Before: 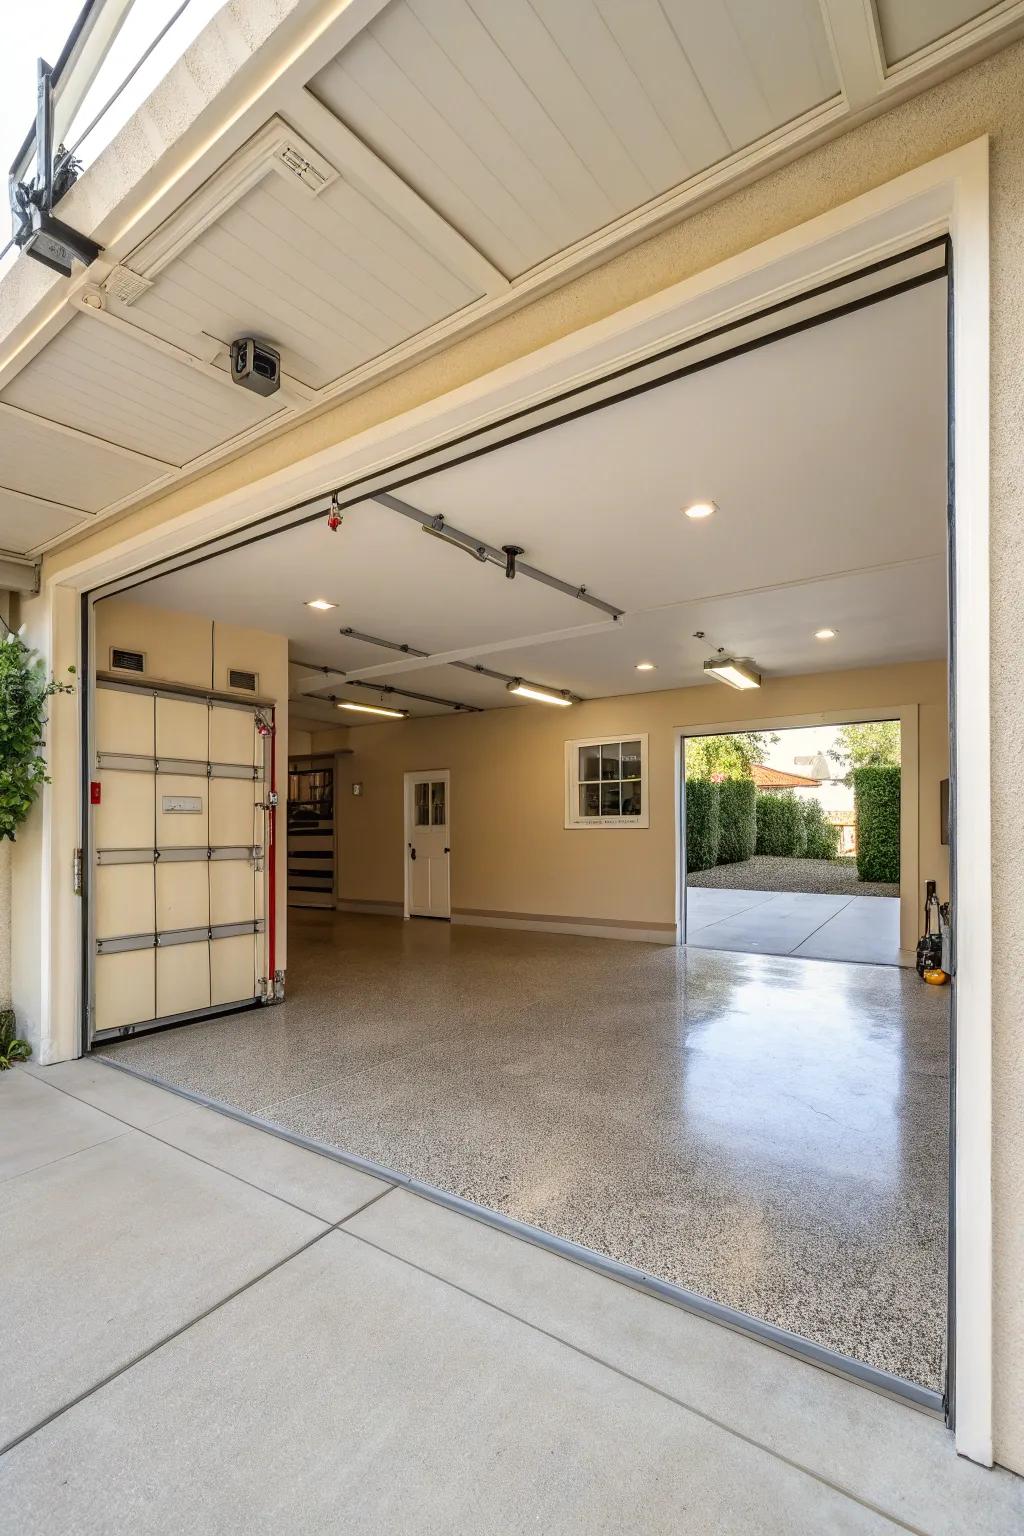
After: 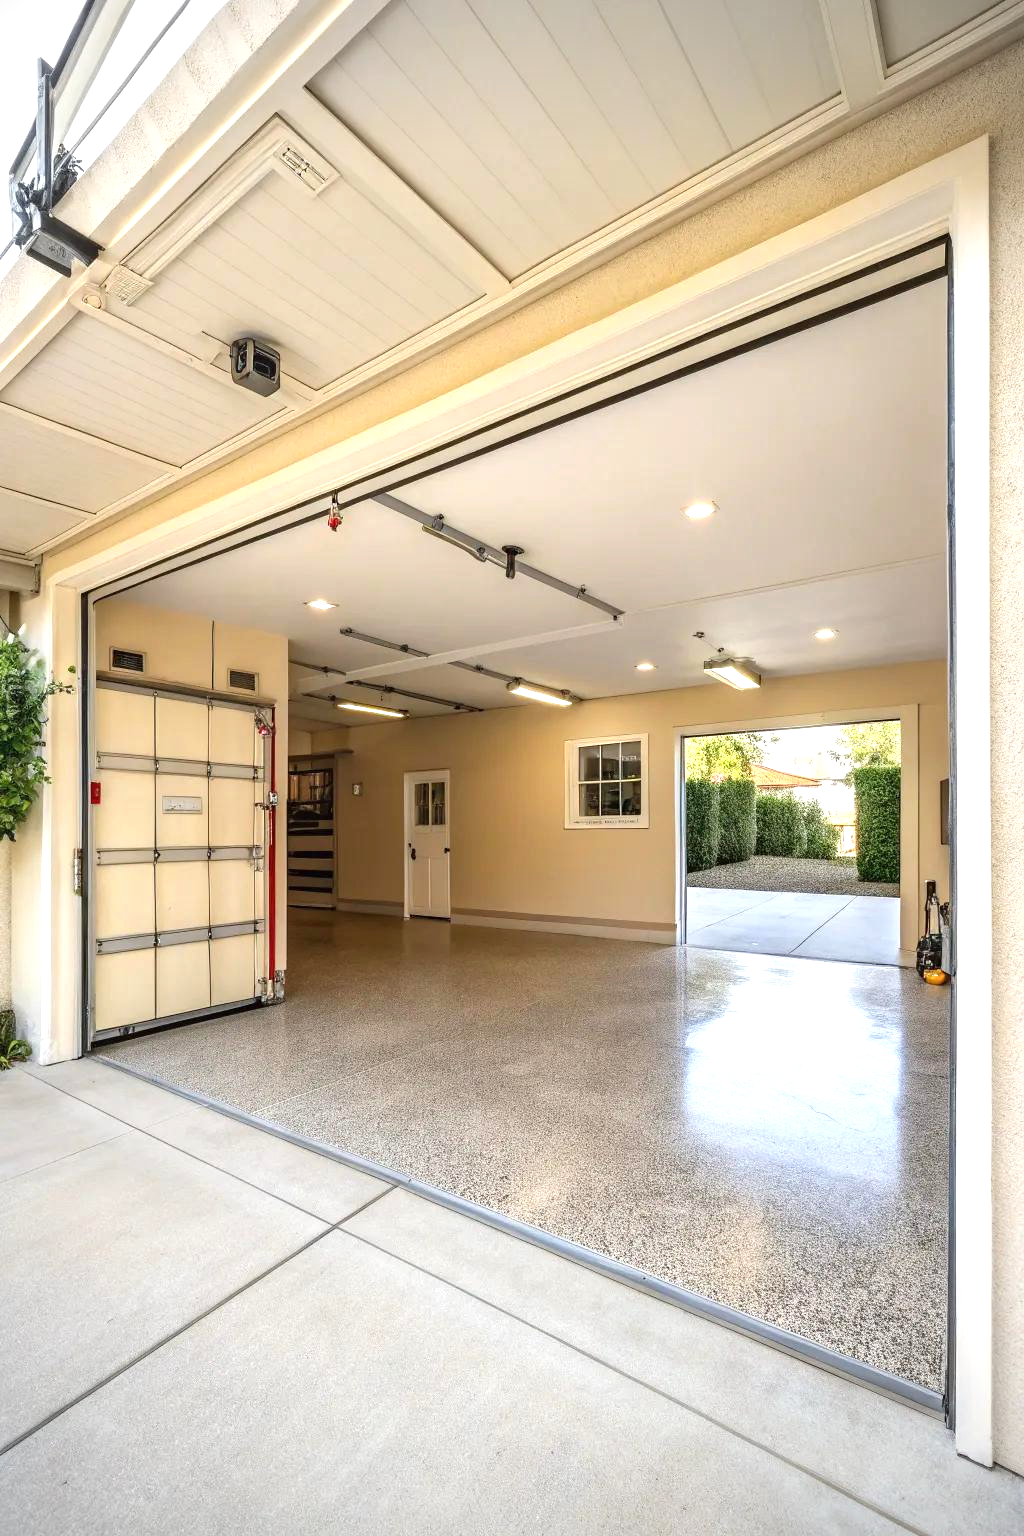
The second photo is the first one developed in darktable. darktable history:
exposure: black level correction 0, exposure 0.704 EV, compensate highlight preservation false
vignetting: on, module defaults
